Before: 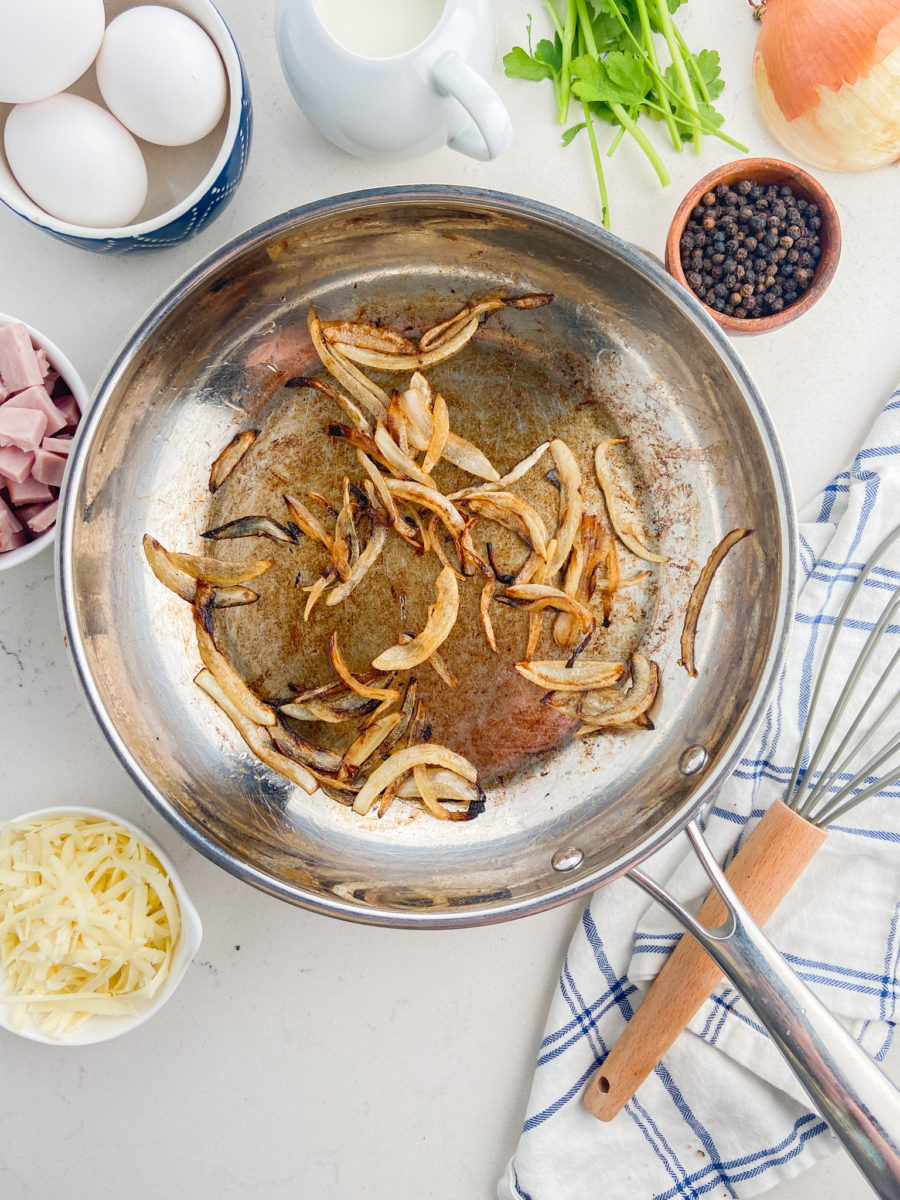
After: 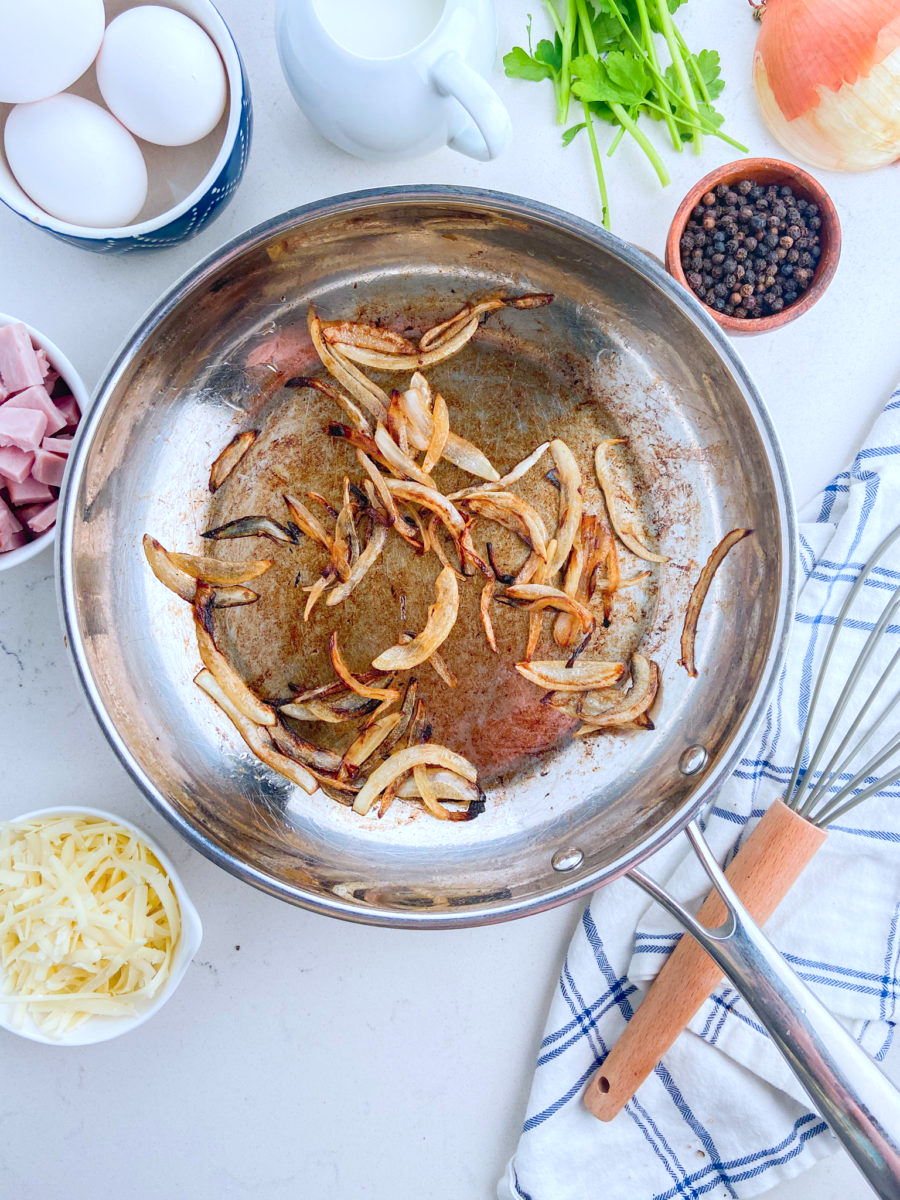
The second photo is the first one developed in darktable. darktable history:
levels: levels [0, 0.492, 0.984]
color calibration: output R [0.946, 0.065, -0.013, 0], output G [-0.246, 1.264, -0.017, 0], output B [0.046, -0.098, 1.05, 0], illuminant as shot in camera, x 0.369, y 0.382, temperature 4318.37 K
